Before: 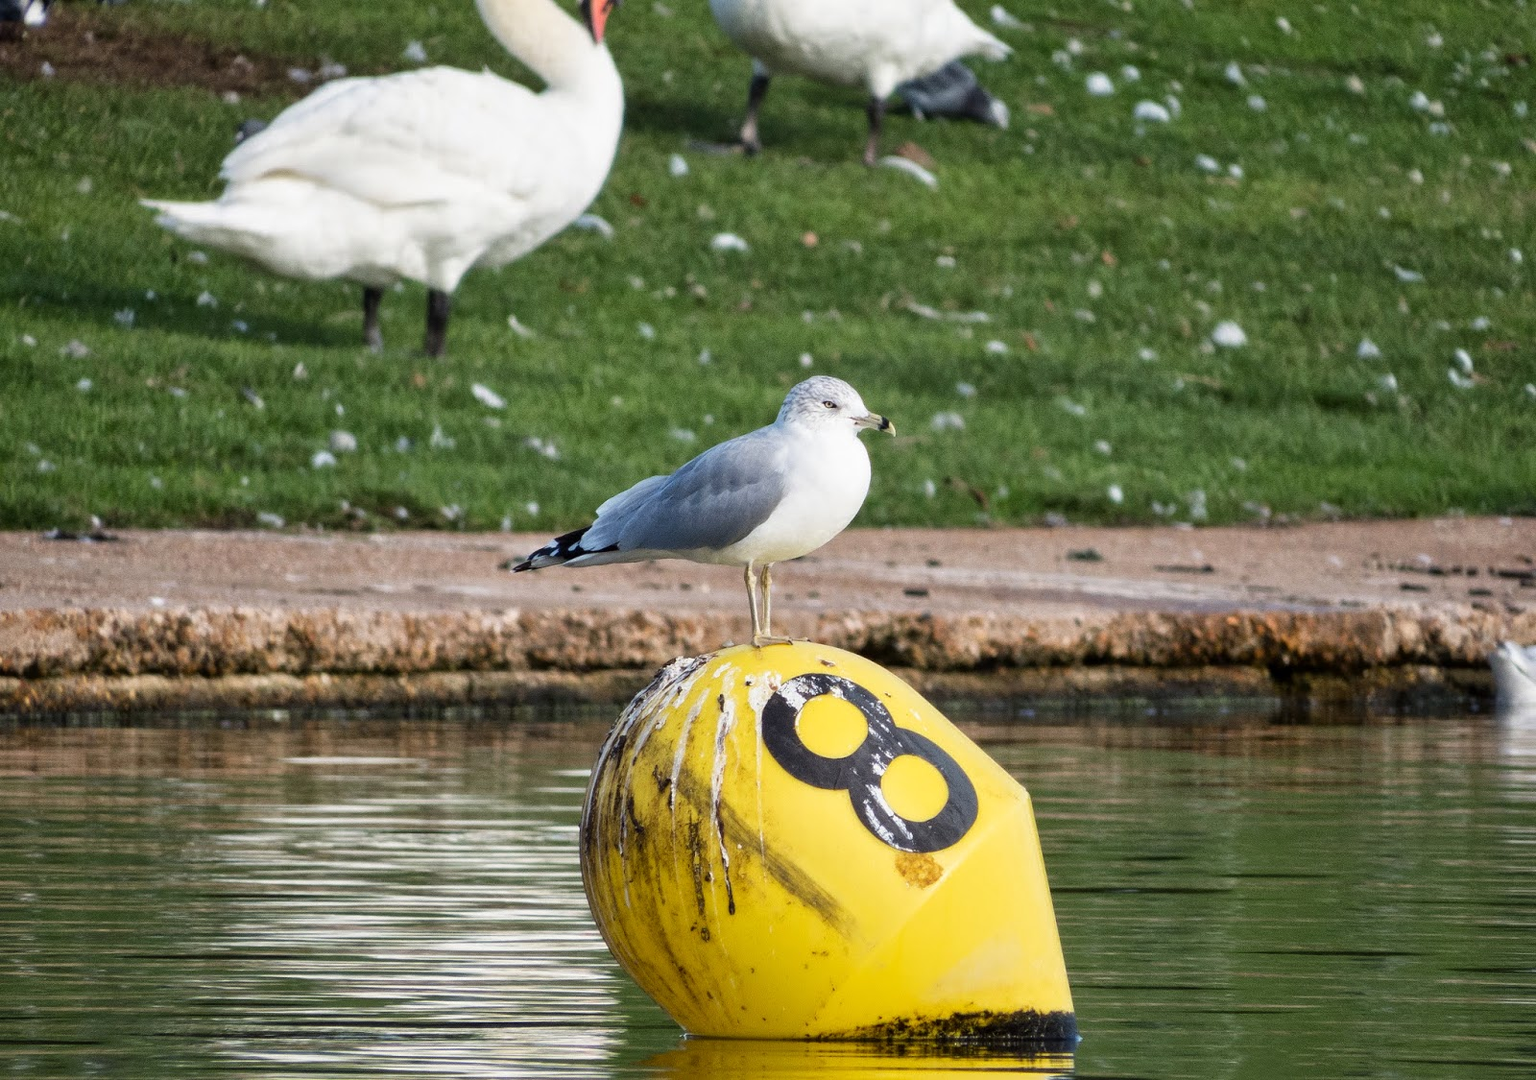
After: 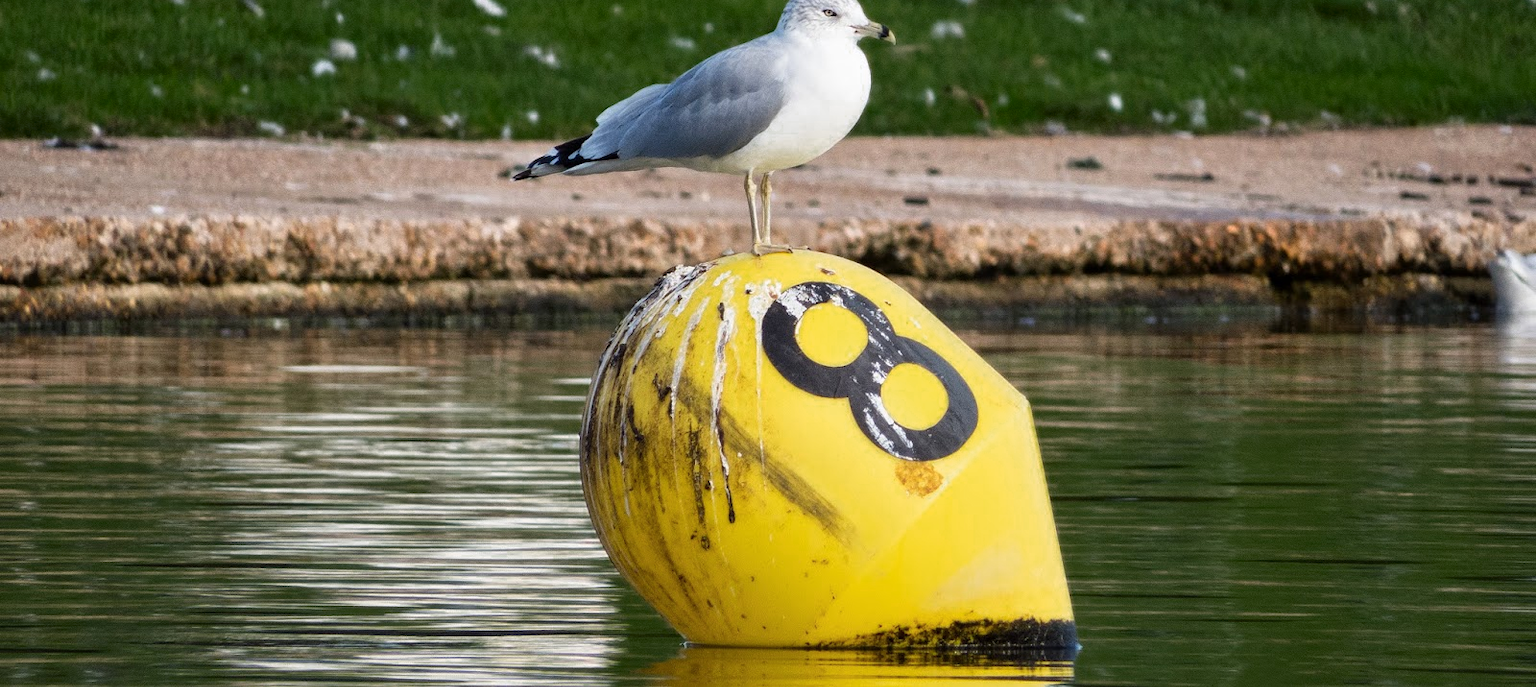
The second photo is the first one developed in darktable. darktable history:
color zones: curves: ch0 [(0.25, 0.5) (0.347, 0.092) (0.75, 0.5)]; ch1 [(0.25, 0.5) (0.33, 0.51) (0.75, 0.5)]
crop and rotate: top 36.298%
